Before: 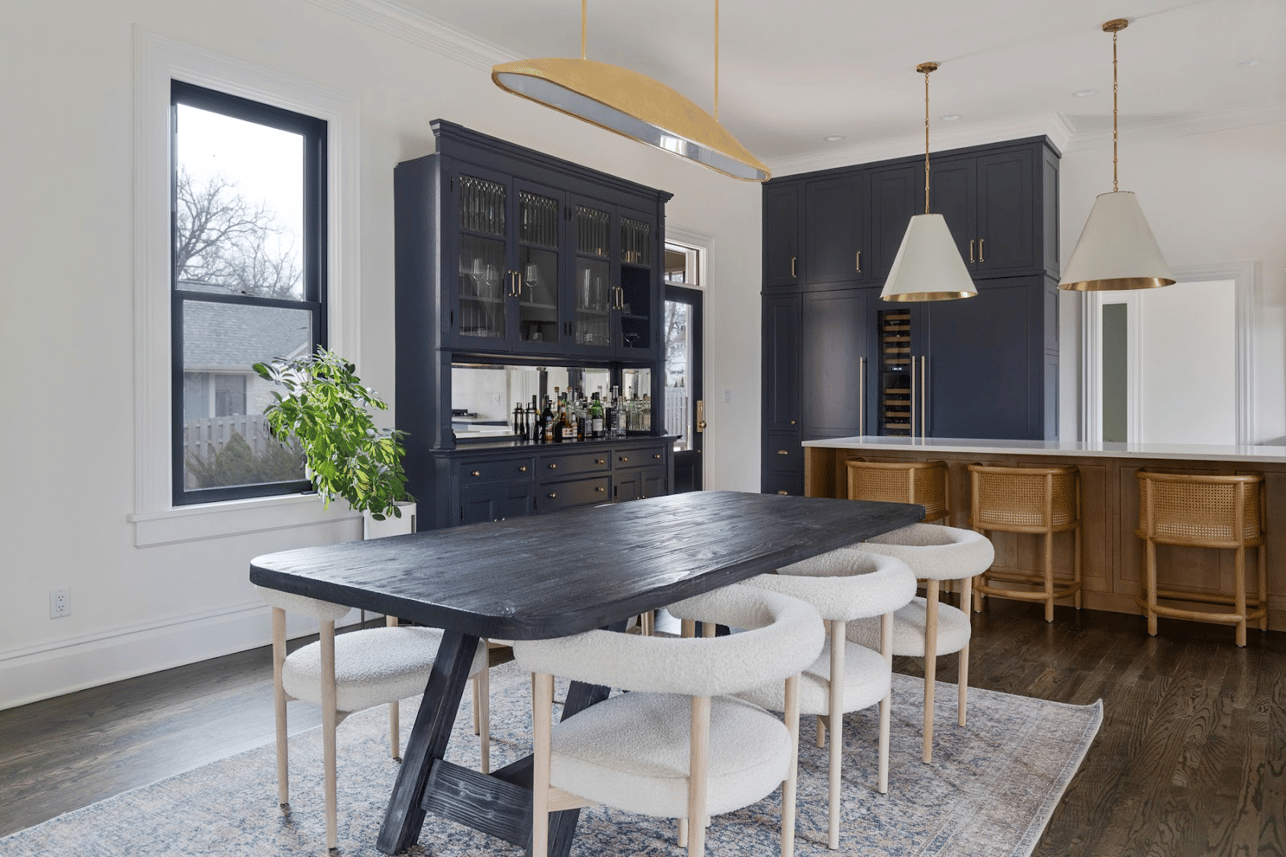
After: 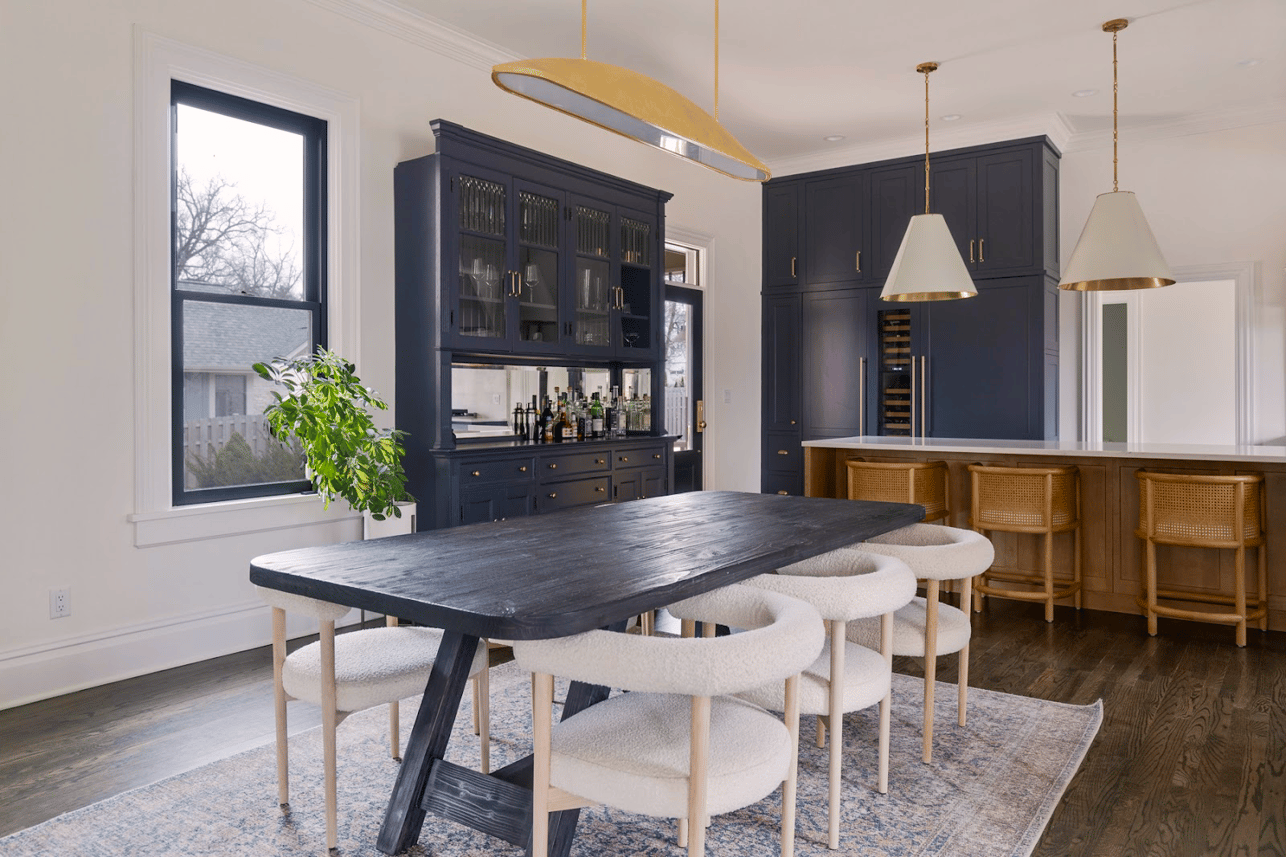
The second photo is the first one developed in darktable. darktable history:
exposure: compensate highlight preservation false
color correction: highlights a* 3.22, highlights b* 1.93, saturation 1.19
